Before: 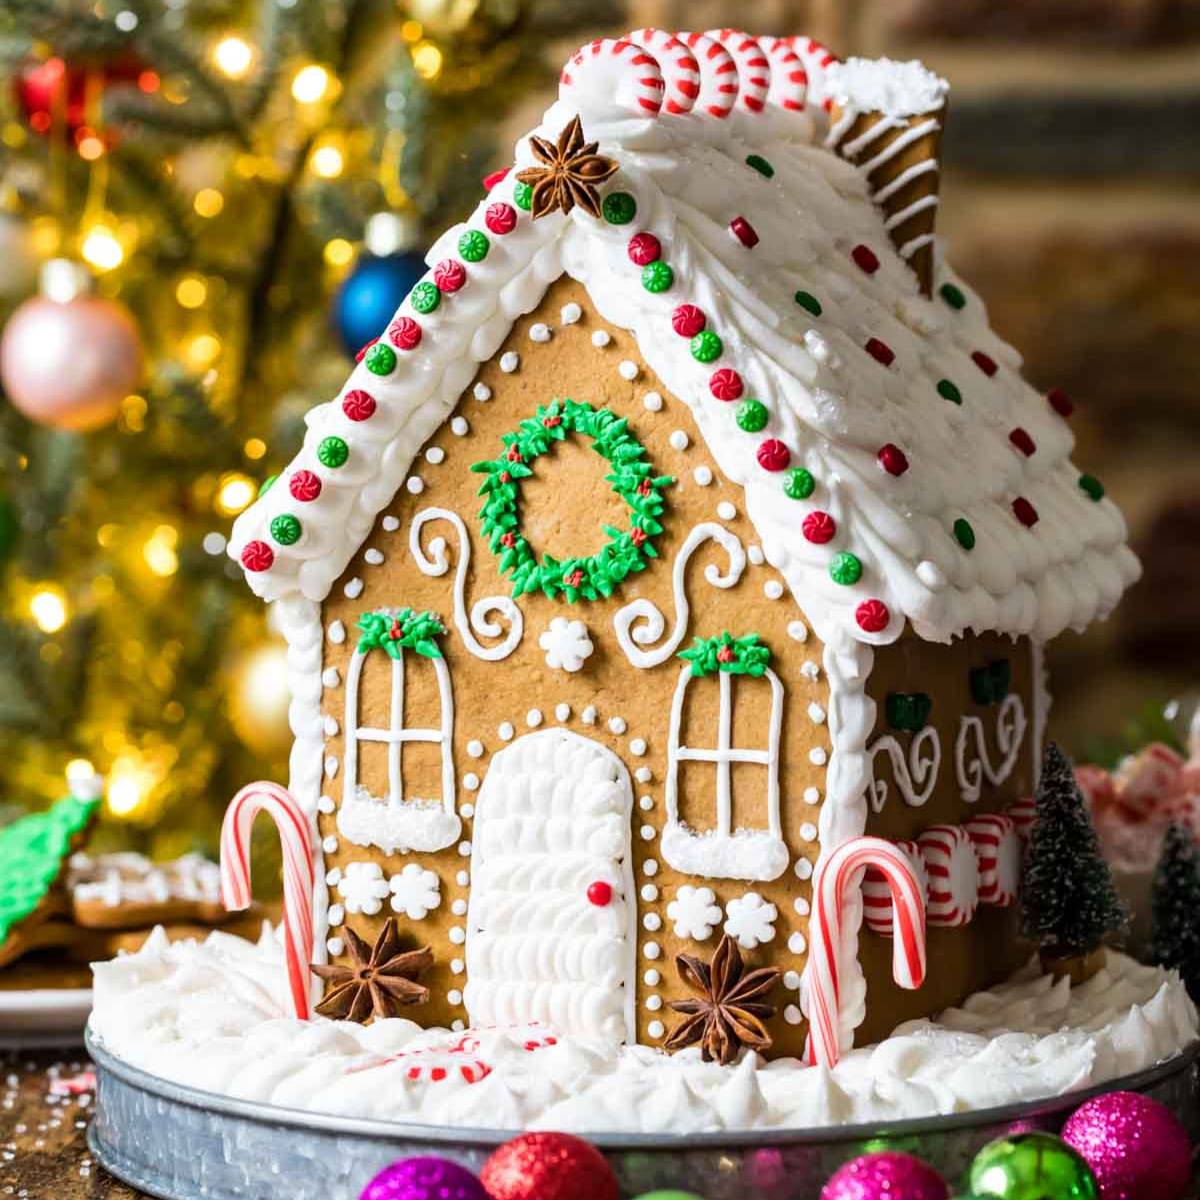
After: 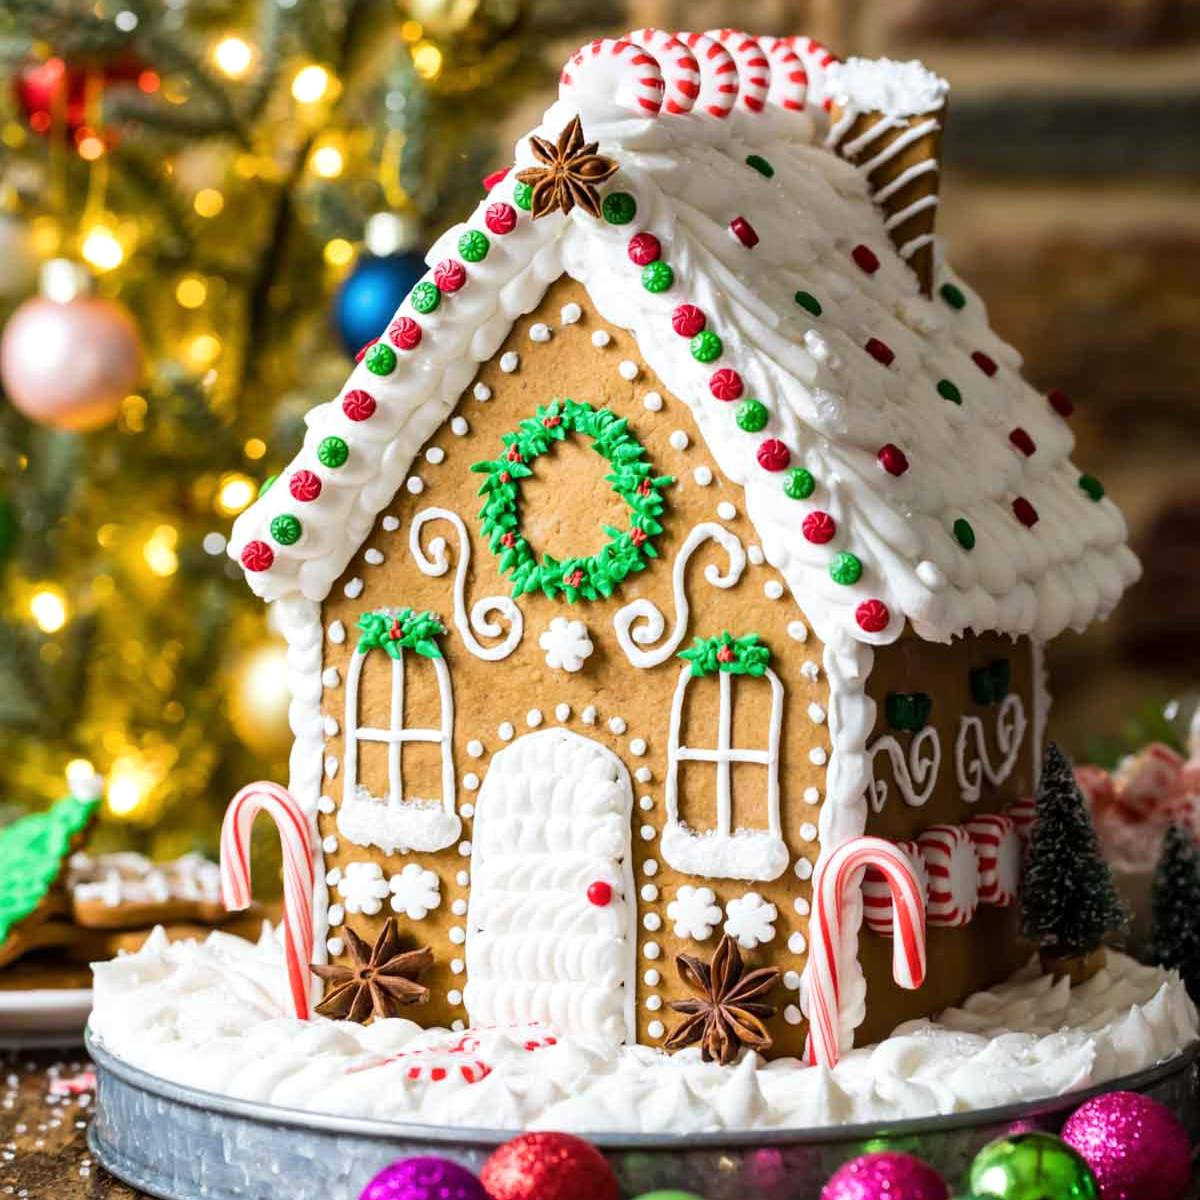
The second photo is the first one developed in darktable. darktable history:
shadows and highlights: shadows 11.44, white point adjustment 1.35, highlights -0.926, soften with gaussian
